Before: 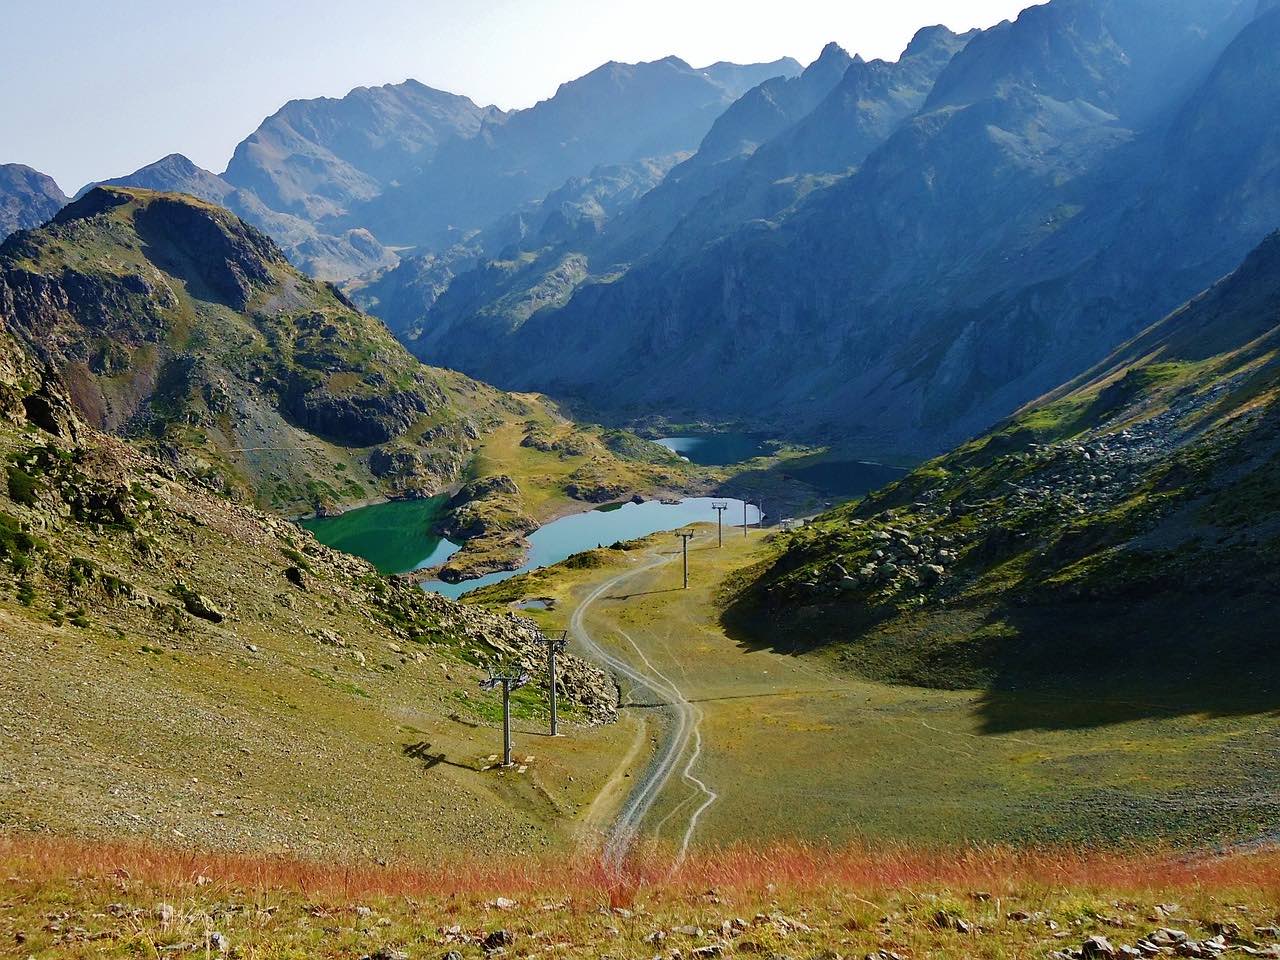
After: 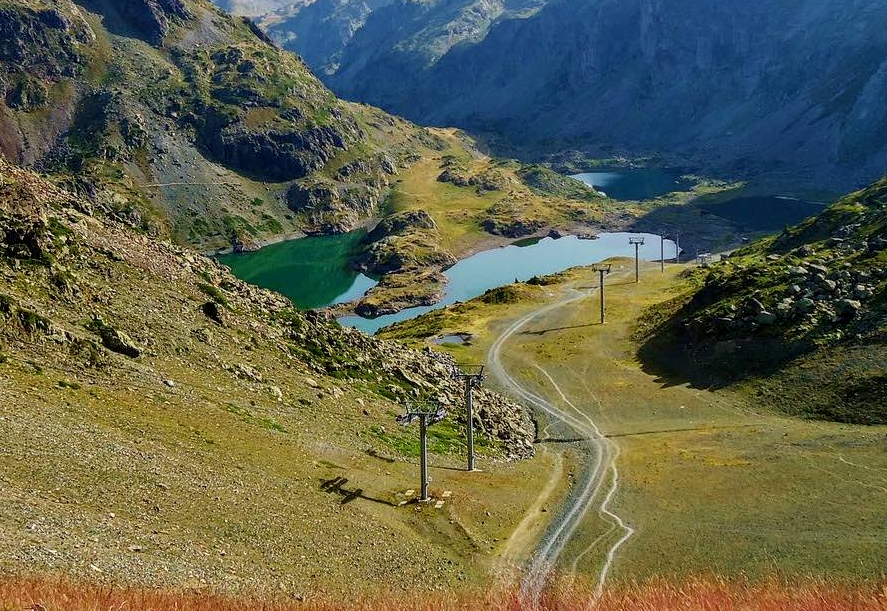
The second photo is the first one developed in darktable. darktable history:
crop: left 6.488%, top 27.668%, right 24.183%, bottom 8.656%
local contrast: on, module defaults
